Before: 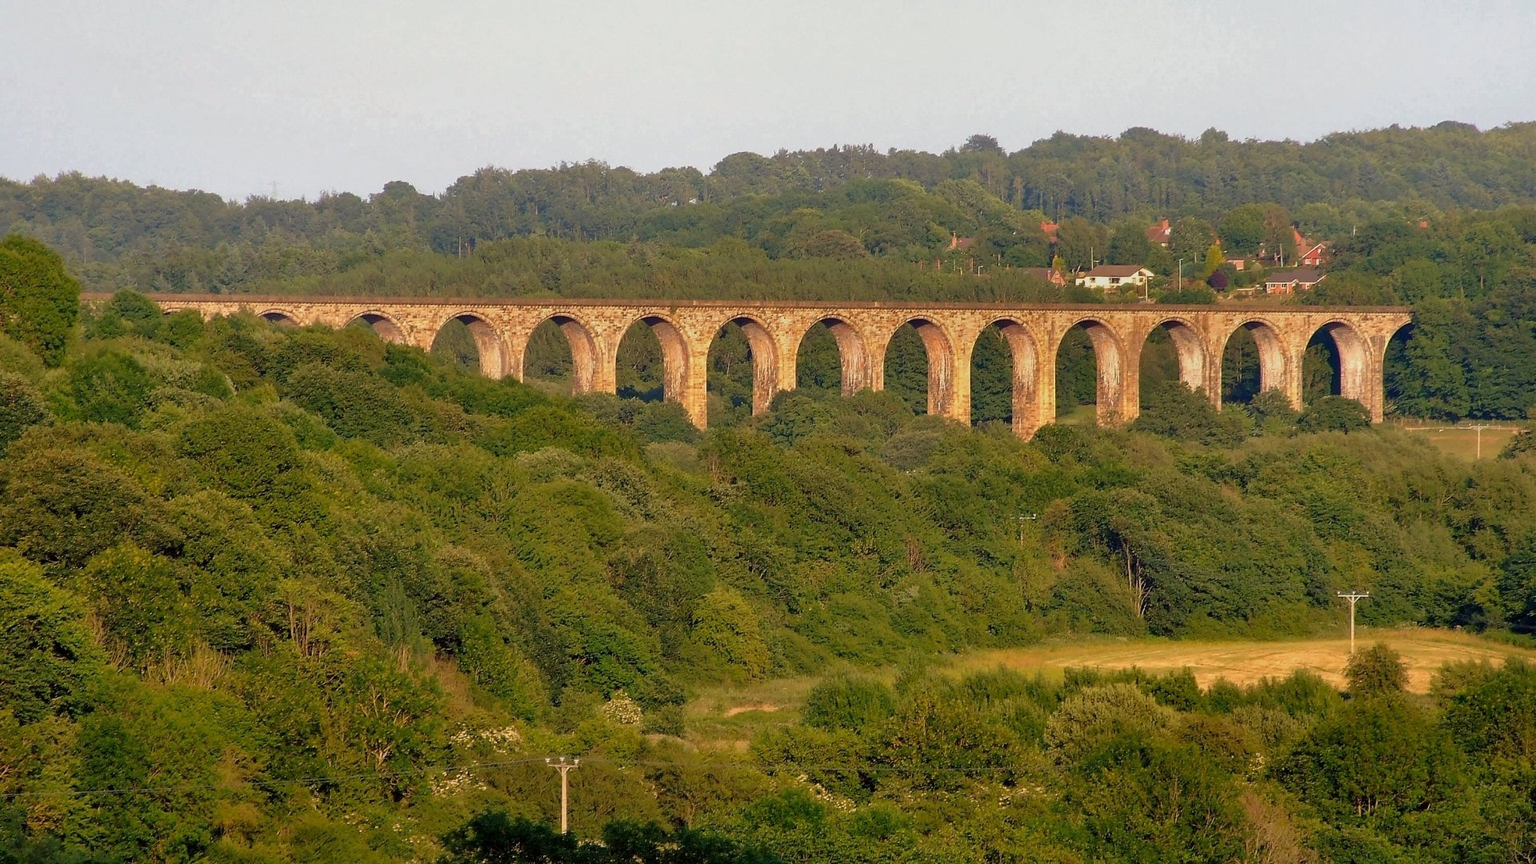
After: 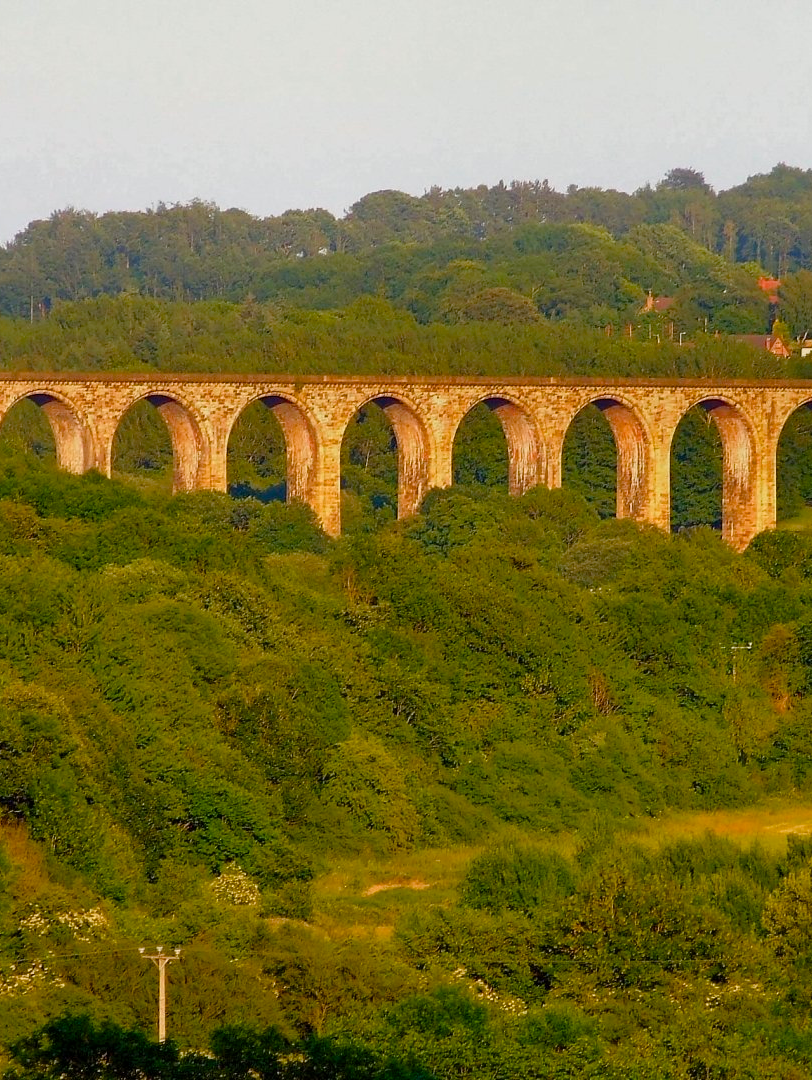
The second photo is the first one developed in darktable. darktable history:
color balance rgb: perceptual saturation grading › global saturation 20%, perceptual saturation grading › highlights -24.798%, perceptual saturation grading › shadows 50.465%, global vibrance 19.574%
crop: left 28.316%, right 29.373%
color zones: curves: ch1 [(0, 0.525) (0.143, 0.556) (0.286, 0.52) (0.429, 0.5) (0.571, 0.5) (0.714, 0.5) (0.857, 0.503) (1, 0.525)]
